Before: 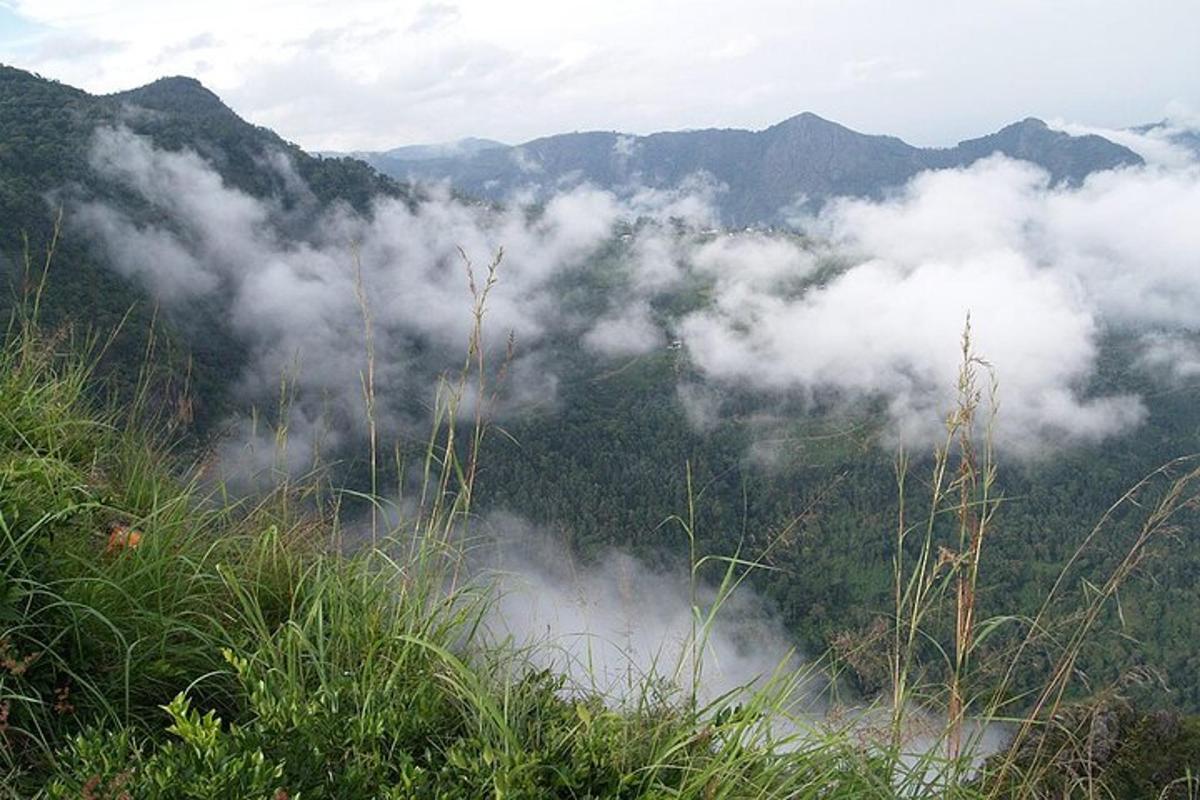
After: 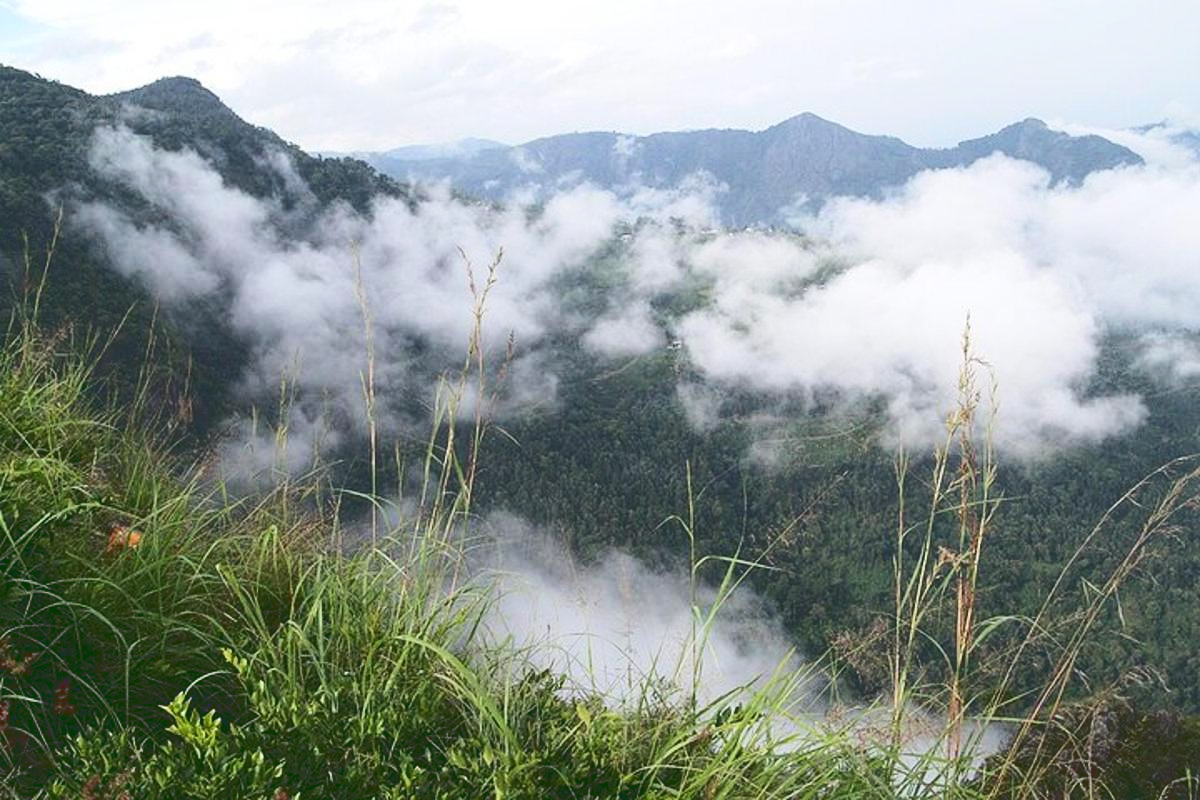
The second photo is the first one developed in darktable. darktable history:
tone curve: curves: ch0 [(0, 0) (0.003, 0.172) (0.011, 0.177) (0.025, 0.177) (0.044, 0.177) (0.069, 0.178) (0.1, 0.181) (0.136, 0.19) (0.177, 0.208) (0.224, 0.226) (0.277, 0.274) (0.335, 0.338) (0.399, 0.43) (0.468, 0.535) (0.543, 0.635) (0.623, 0.726) (0.709, 0.815) (0.801, 0.882) (0.898, 0.936) (1, 1)], color space Lab, linked channels, preserve colors none
